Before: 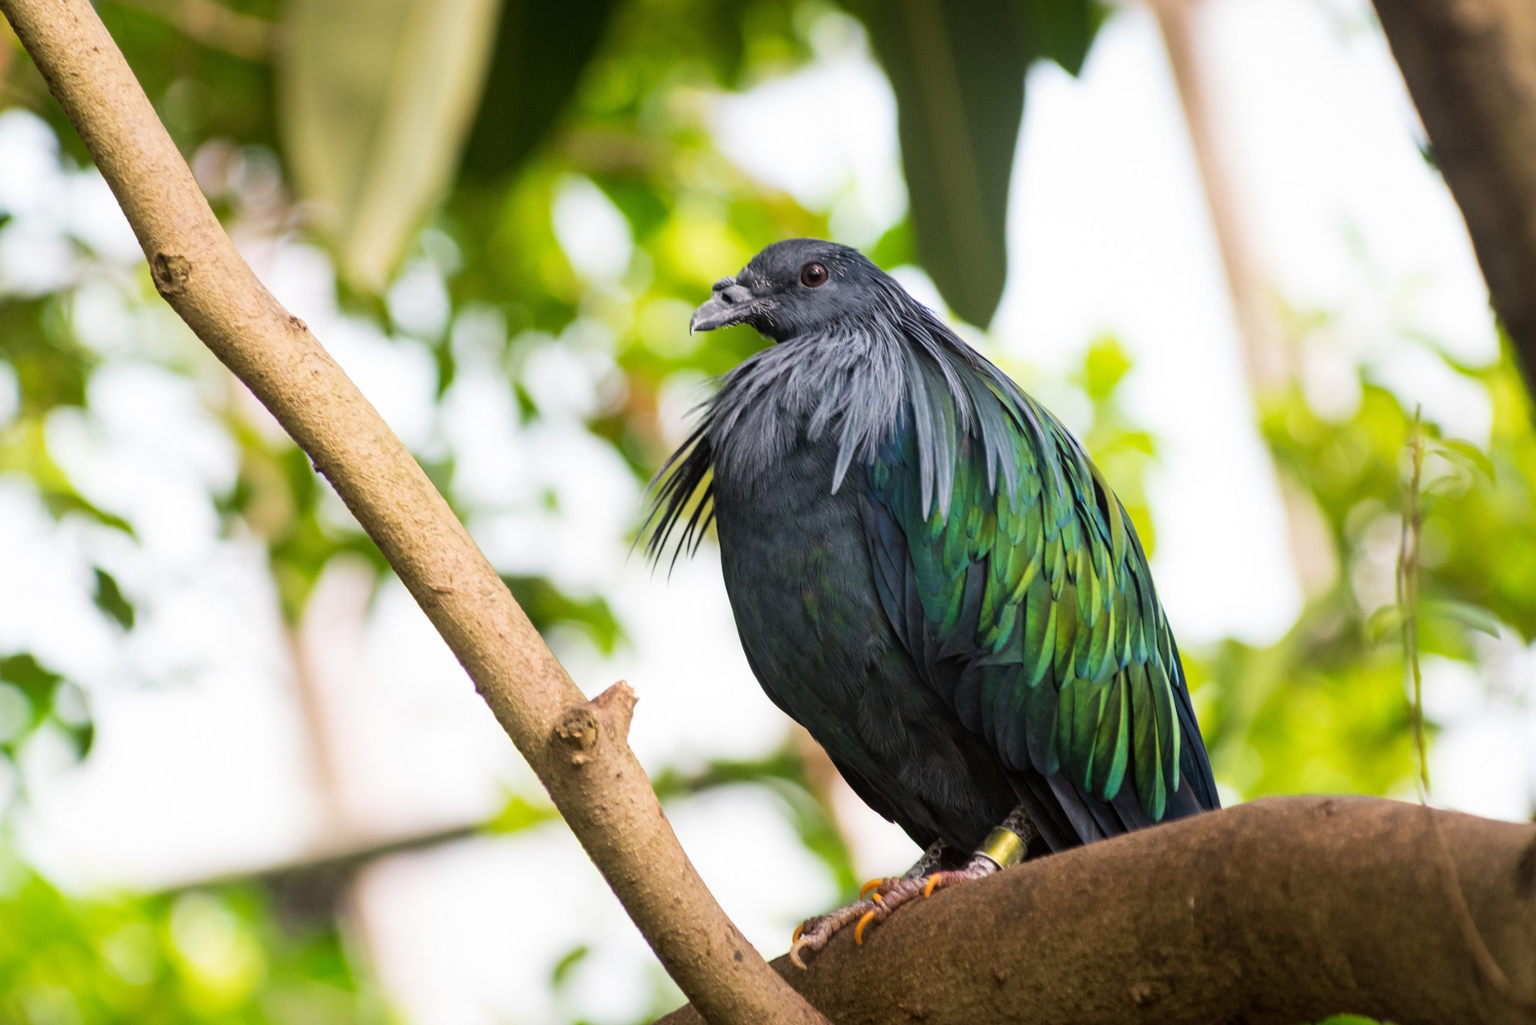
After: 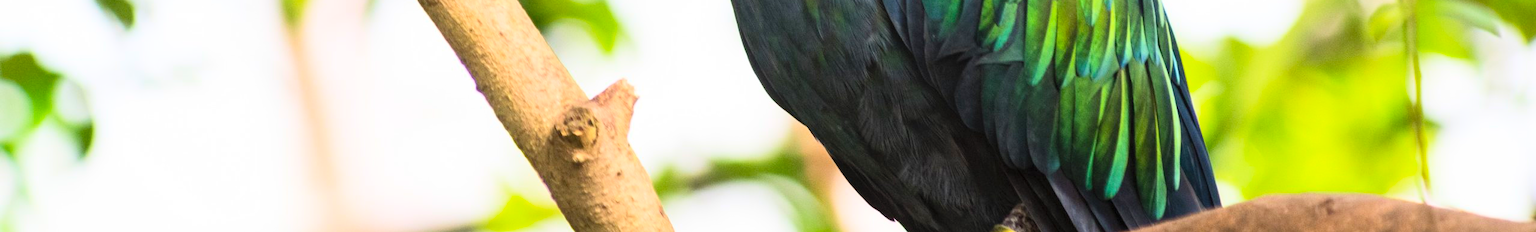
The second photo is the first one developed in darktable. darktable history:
crop and rotate: top 58.822%, bottom 18.458%
contrast brightness saturation: contrast 0.242, brightness 0.267, saturation 0.378
